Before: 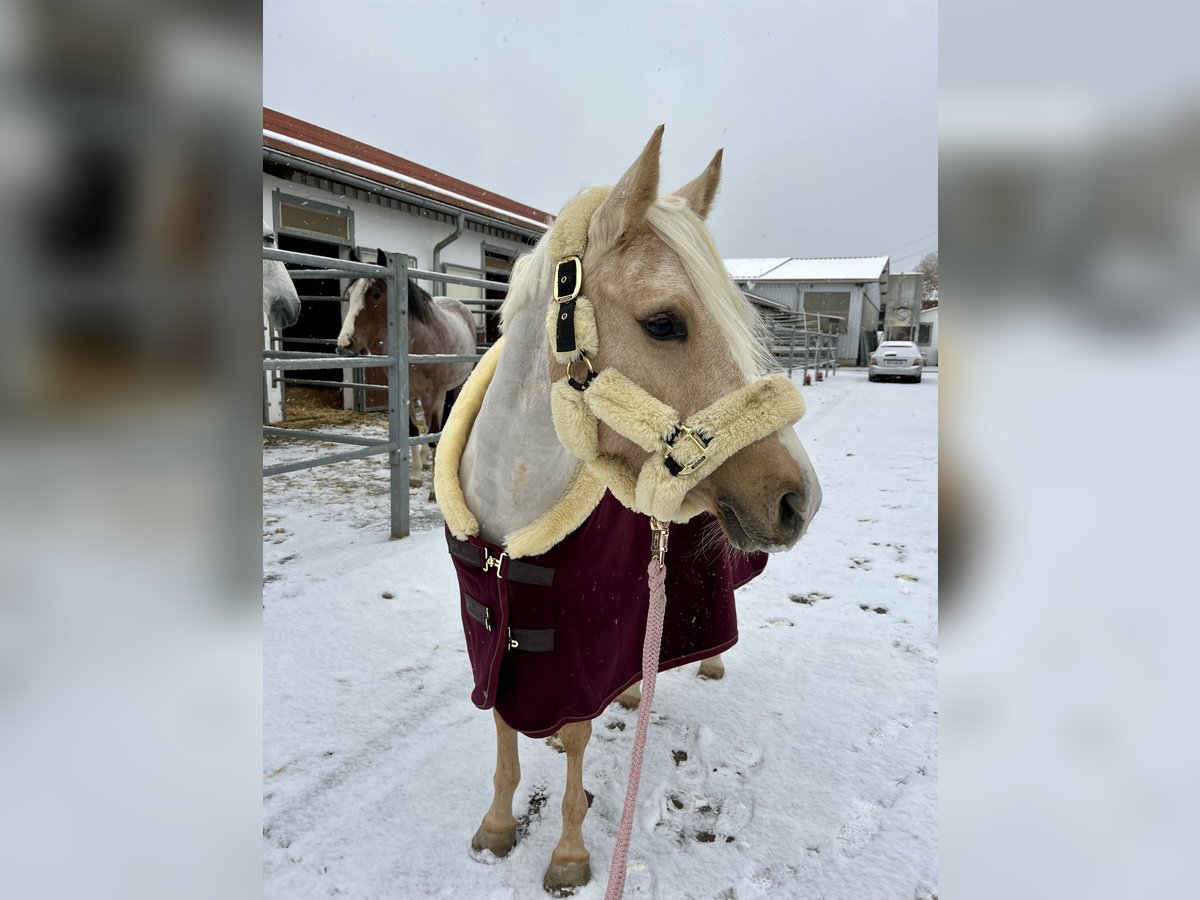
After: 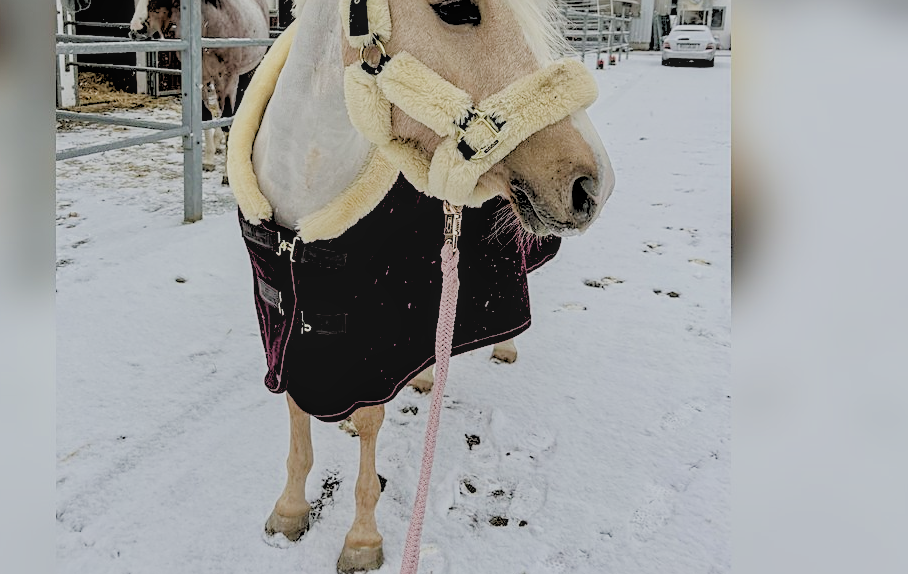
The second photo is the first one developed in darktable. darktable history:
tone equalizer: on, module defaults
rgb levels: levels [[0.027, 0.429, 0.996], [0, 0.5, 1], [0, 0.5, 1]]
filmic rgb: black relative exposure -6.98 EV, white relative exposure 5.63 EV, hardness 2.86
local contrast: on, module defaults
exposure: black level correction -0.002, exposure 0.54 EV, compensate highlight preservation false
crop and rotate: left 17.299%, top 35.115%, right 7.015%, bottom 1.024%
contrast brightness saturation: contrast -0.08, brightness -0.04, saturation -0.11
sharpen: on, module defaults
